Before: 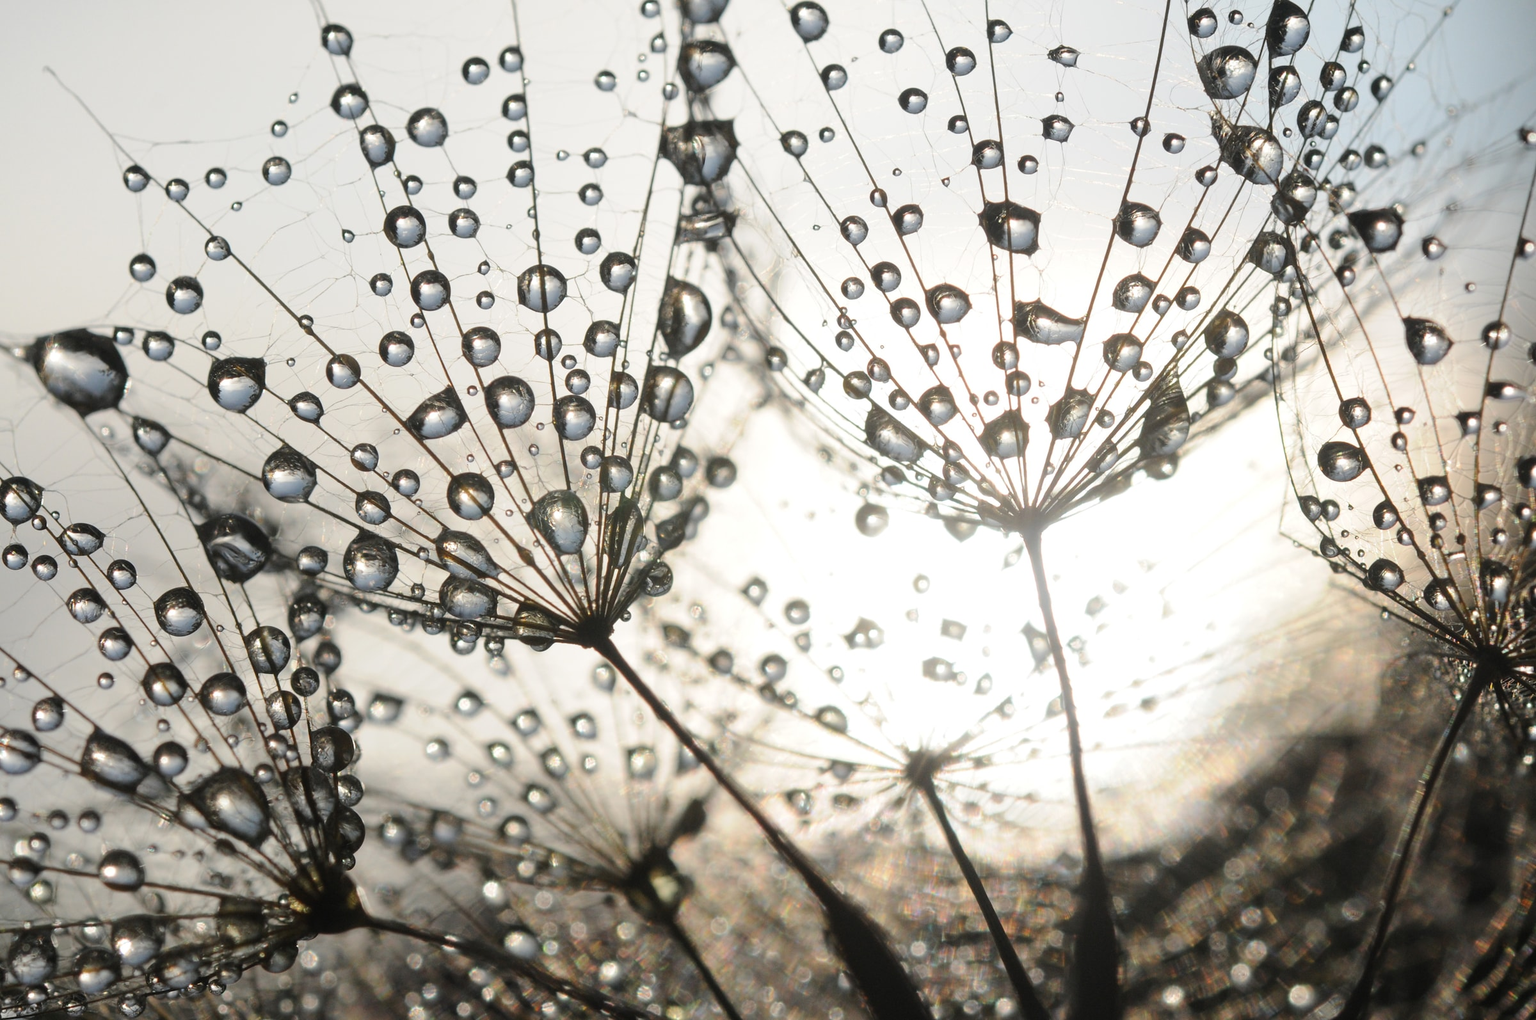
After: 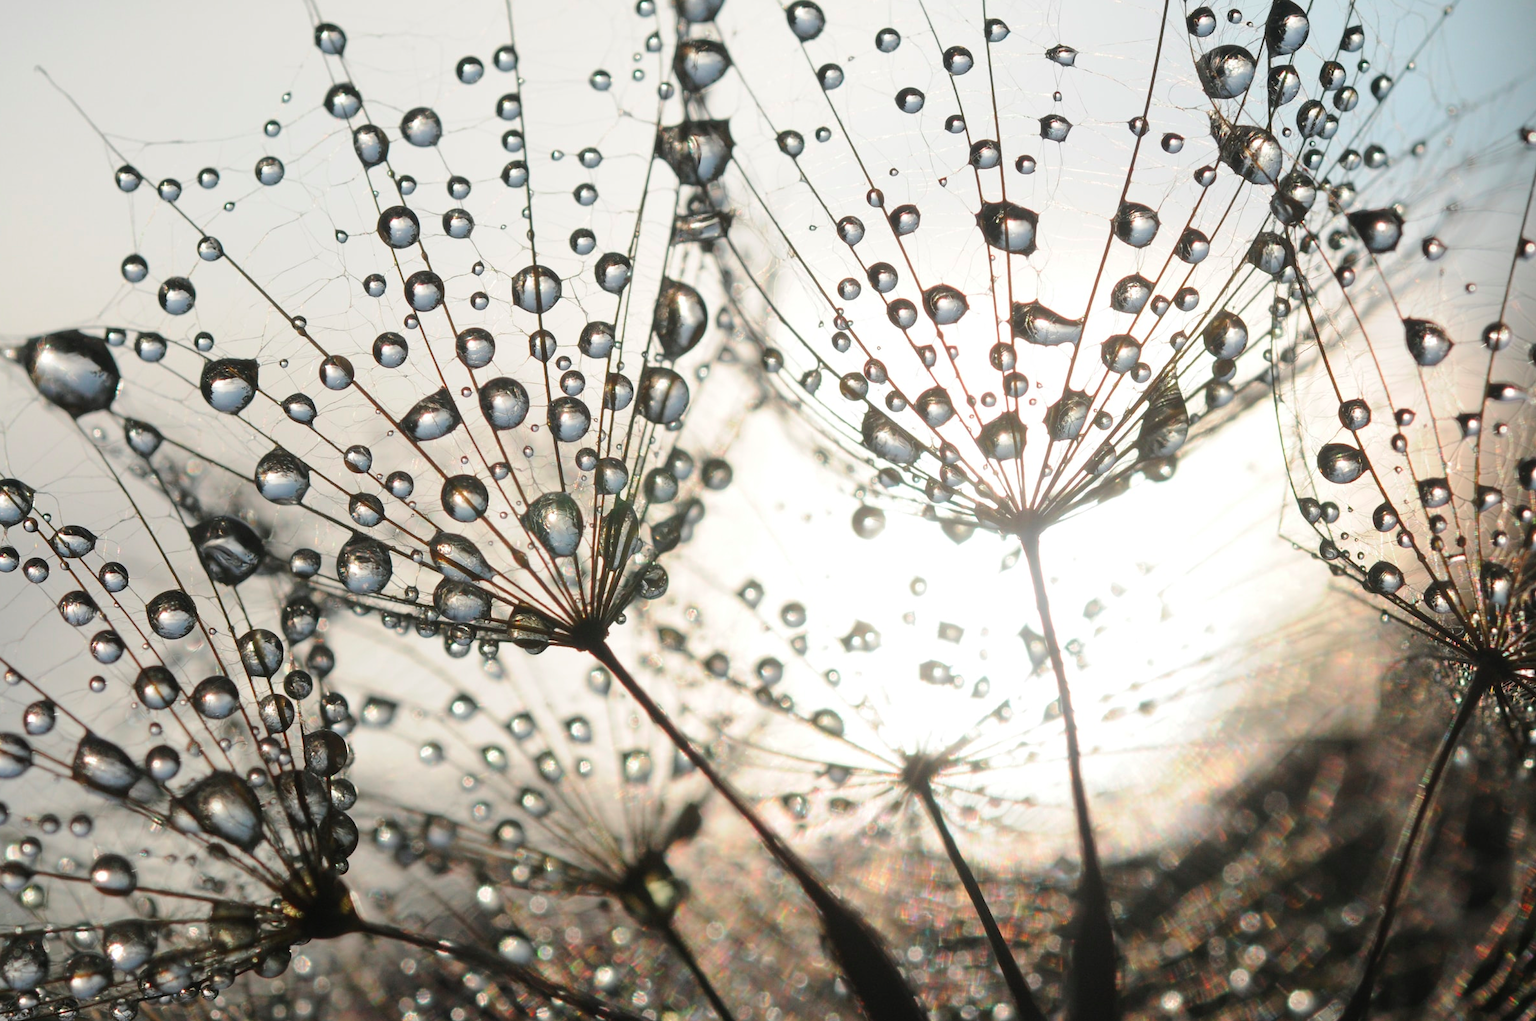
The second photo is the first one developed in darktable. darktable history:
color contrast: green-magenta contrast 1.73, blue-yellow contrast 1.15
crop and rotate: left 0.614%, top 0.179%, bottom 0.309%
